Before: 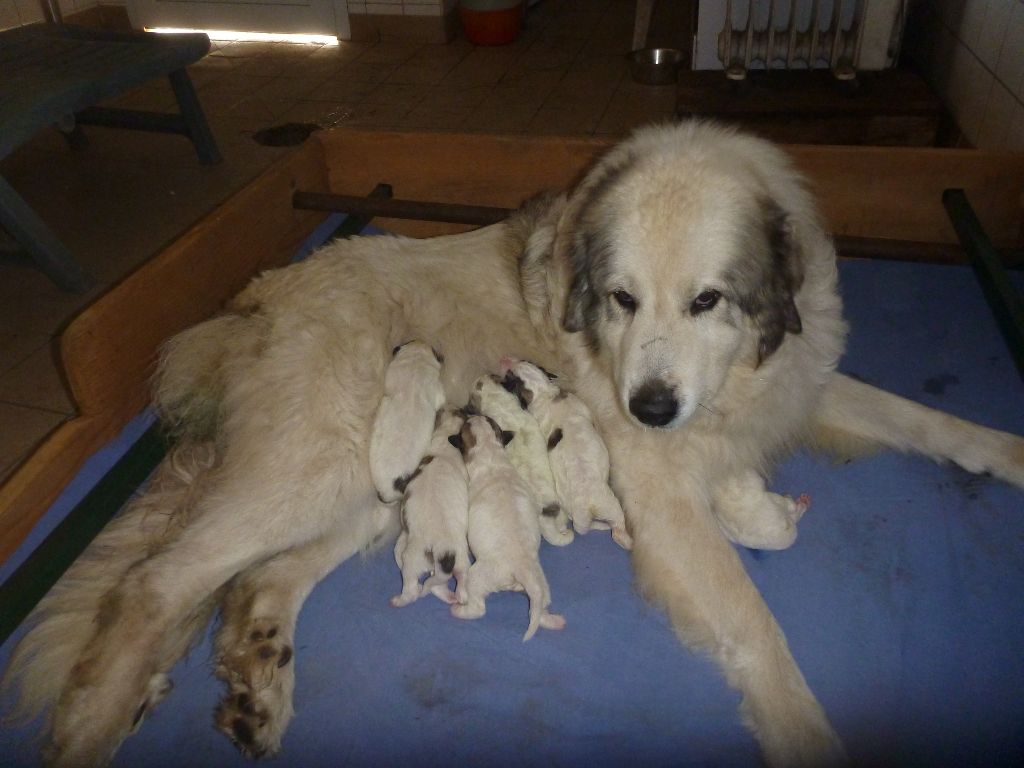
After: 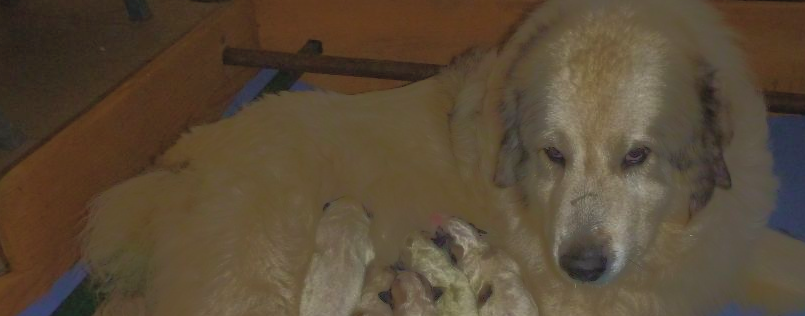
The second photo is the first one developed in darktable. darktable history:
tone curve: curves: ch0 [(0, 0) (0.003, 0.032) (0.53, 0.368) (0.901, 0.866) (1, 1)], color space Lab, independent channels, preserve colors none
velvia: on, module defaults
crop: left 6.881%, top 18.8%, right 14.486%, bottom 40.013%
